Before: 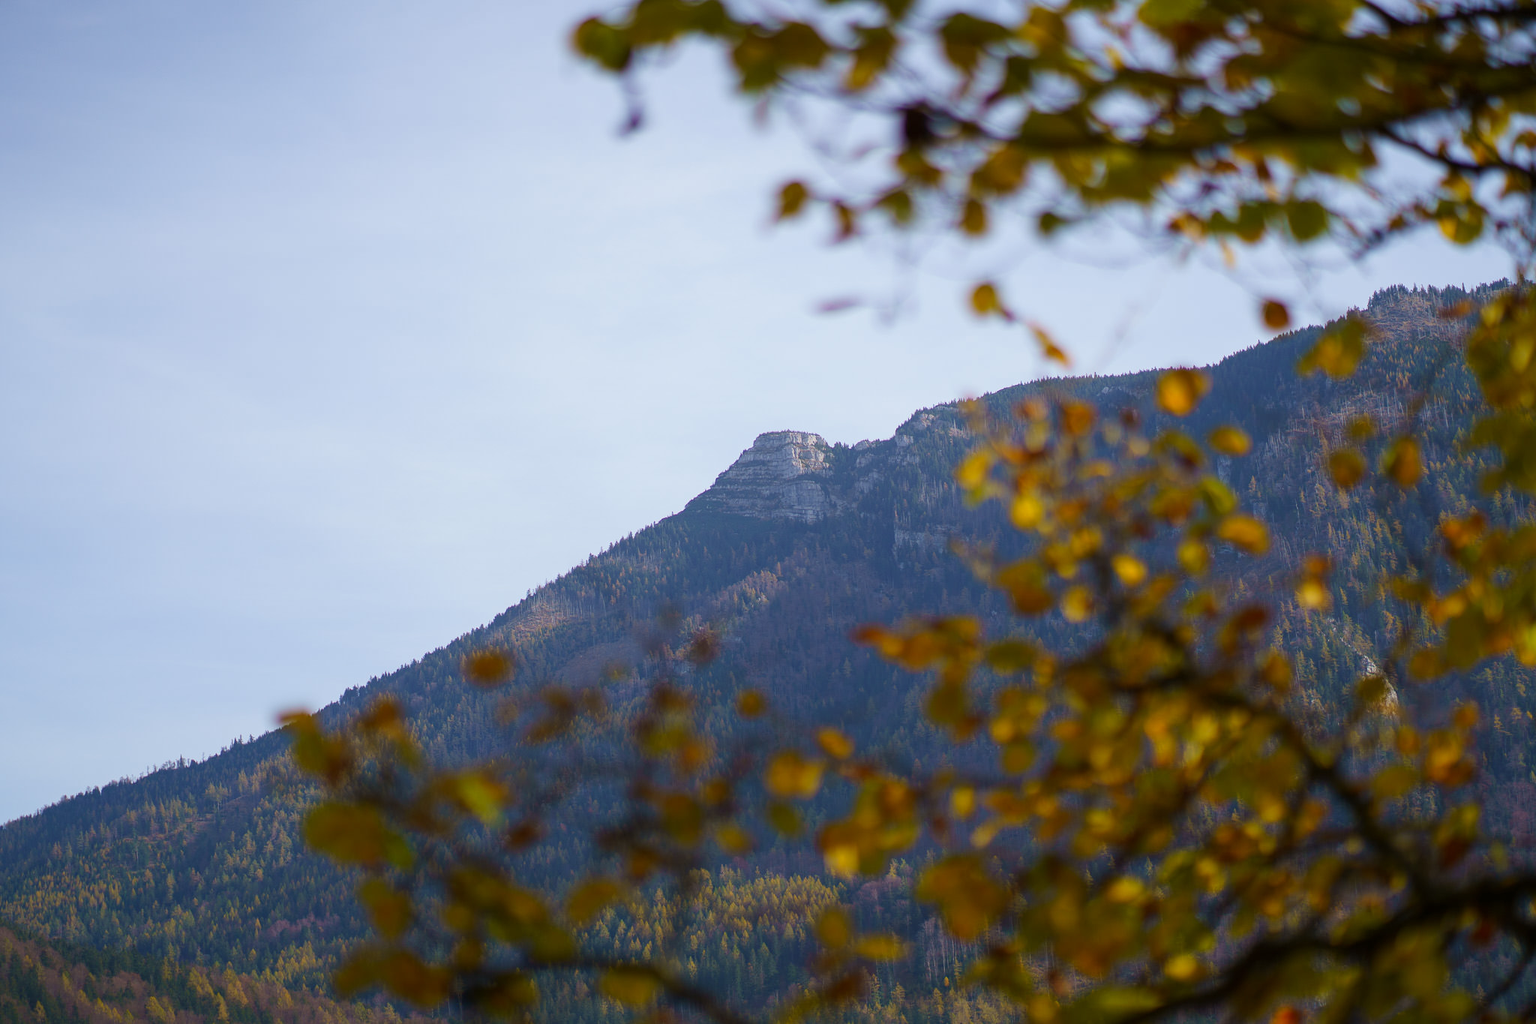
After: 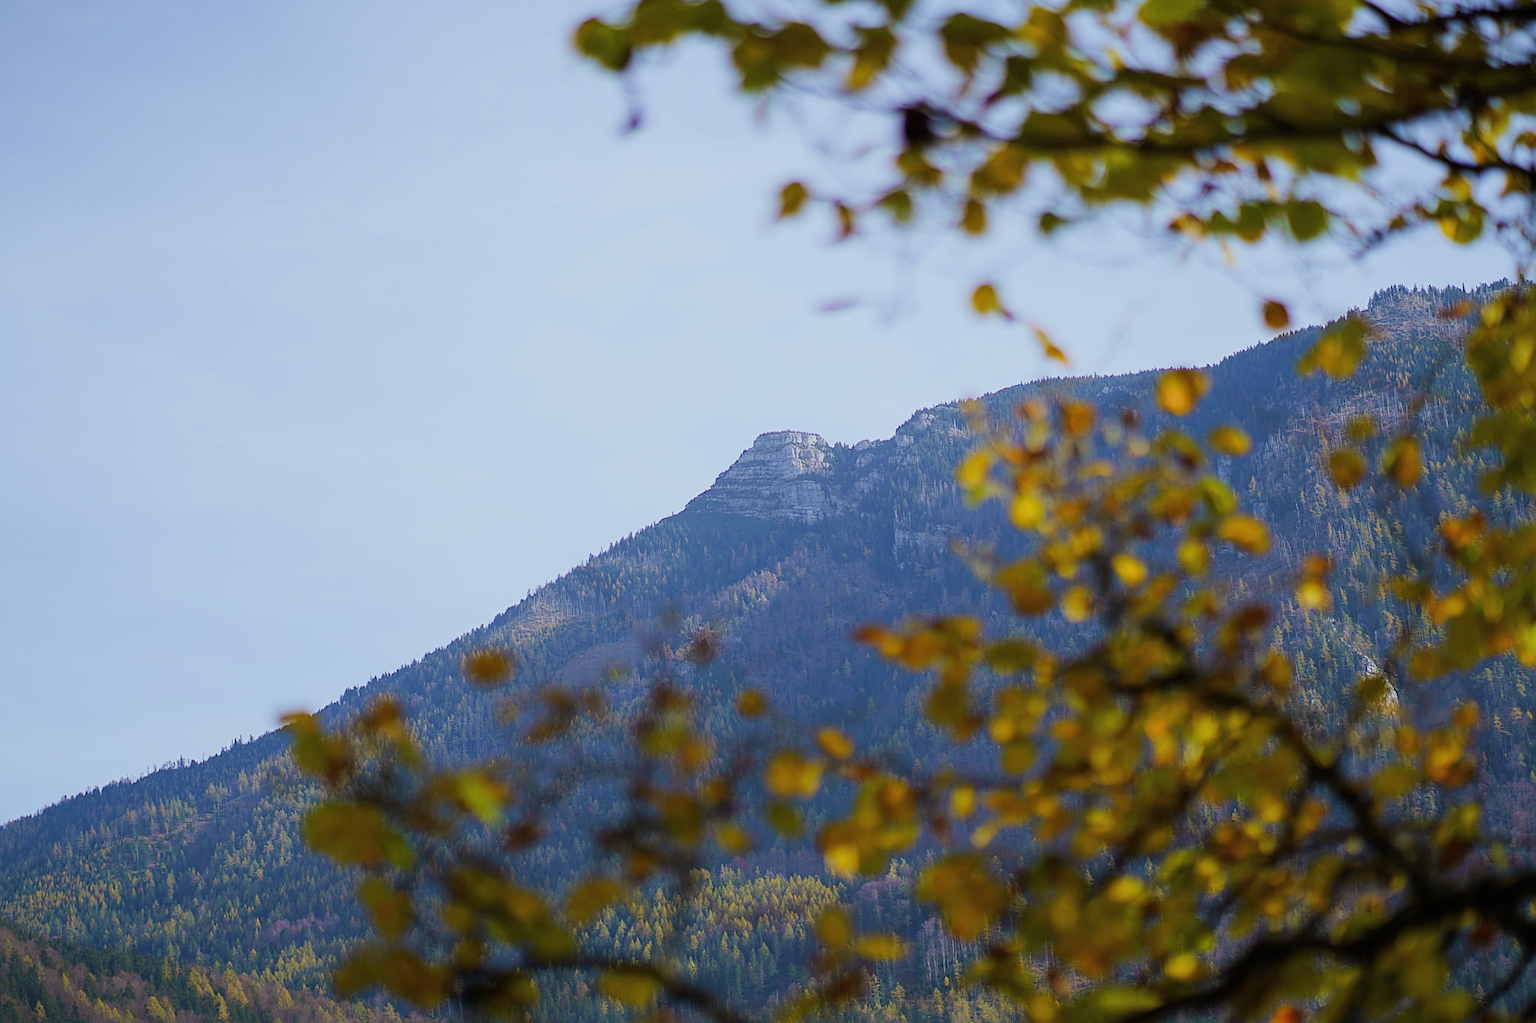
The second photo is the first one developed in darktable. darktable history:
sharpen: on, module defaults
exposure: black level correction -0.002, exposure 0.54 EV, compensate highlight preservation false
white balance: red 0.925, blue 1.046
filmic rgb: black relative exposure -7.65 EV, white relative exposure 4.56 EV, hardness 3.61
